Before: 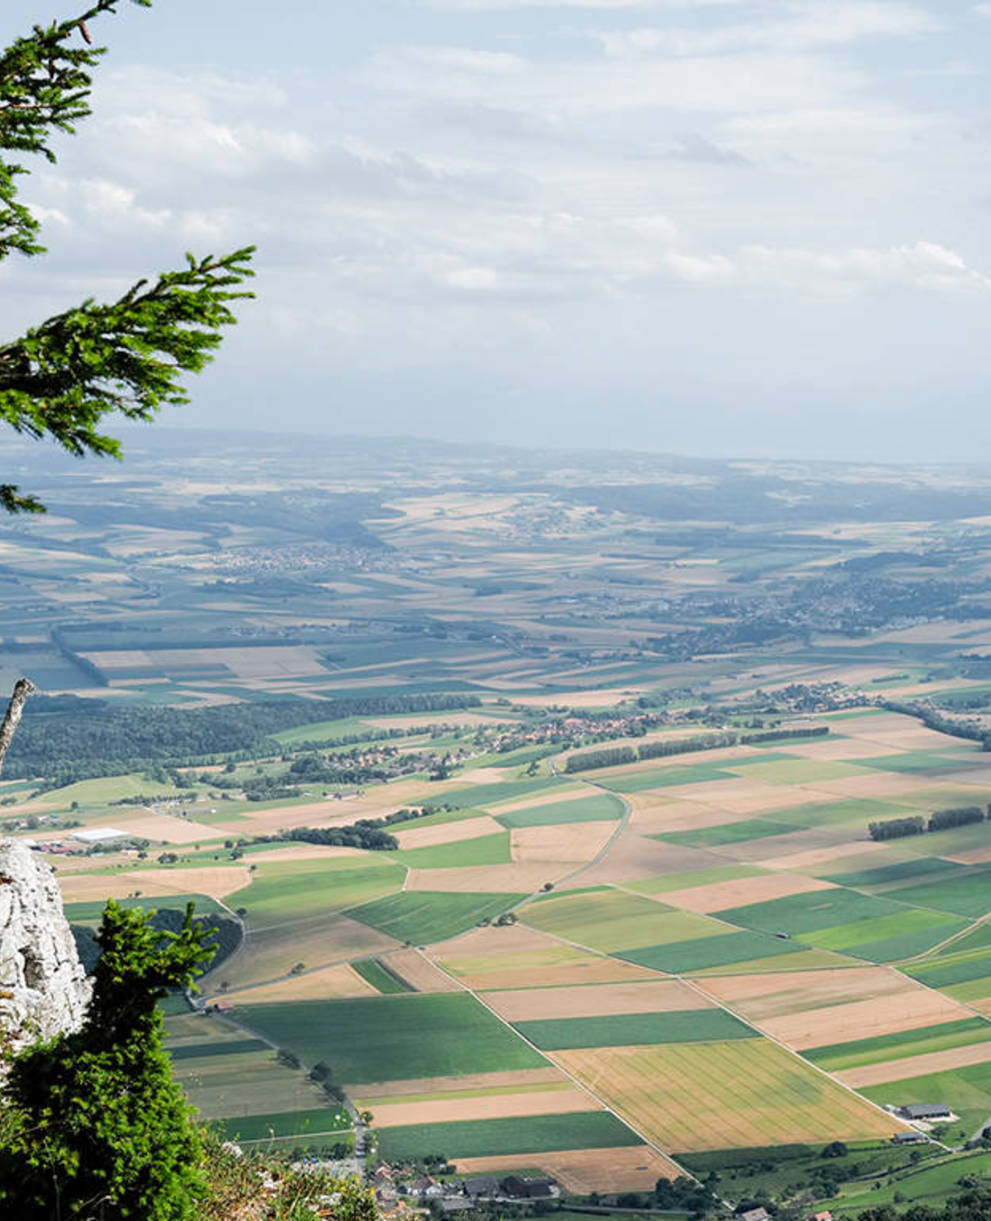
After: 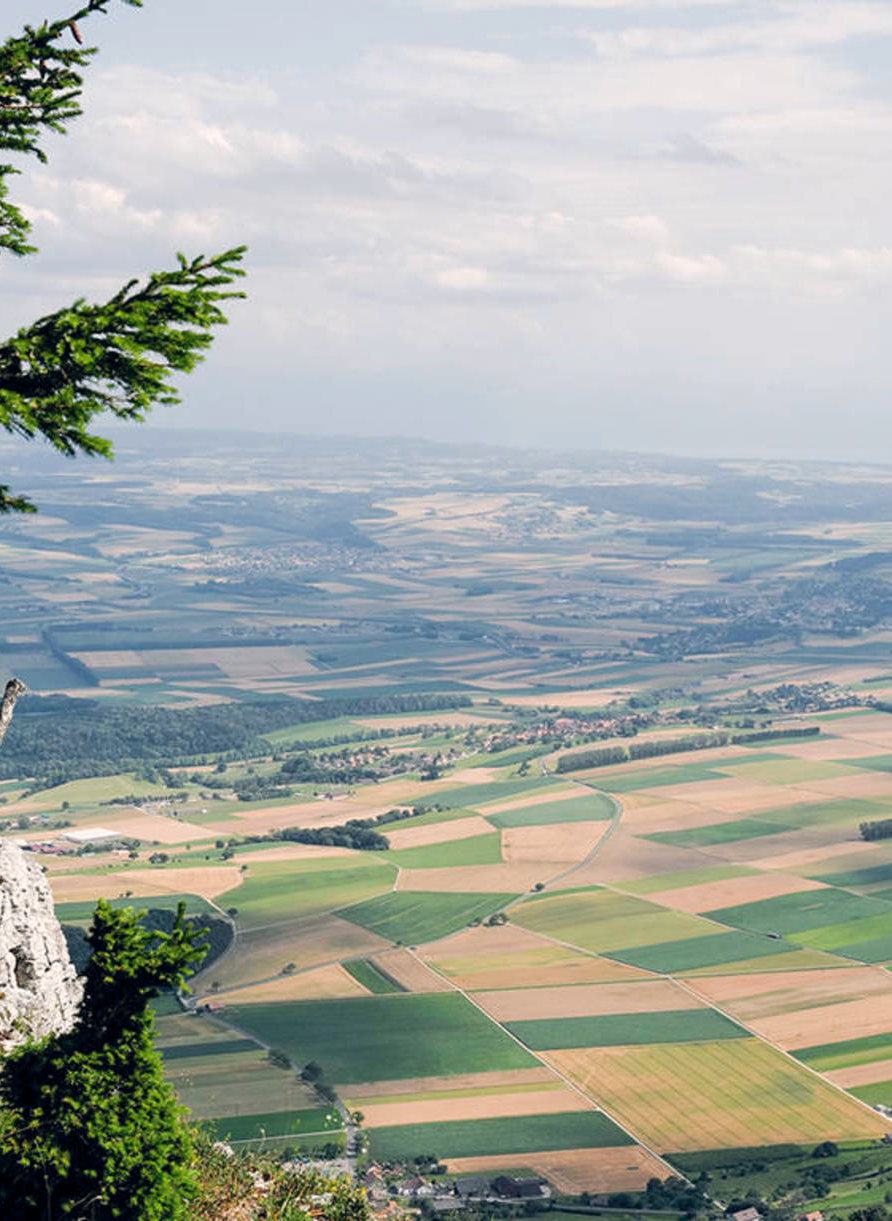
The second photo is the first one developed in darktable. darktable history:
crop and rotate: left 1.088%, right 8.807%
color balance rgb: shadows lift › hue 87.51°, highlights gain › chroma 1.62%, highlights gain › hue 55.1°, global offset › chroma 0.06%, global offset › hue 253.66°, linear chroma grading › global chroma 0.5%
